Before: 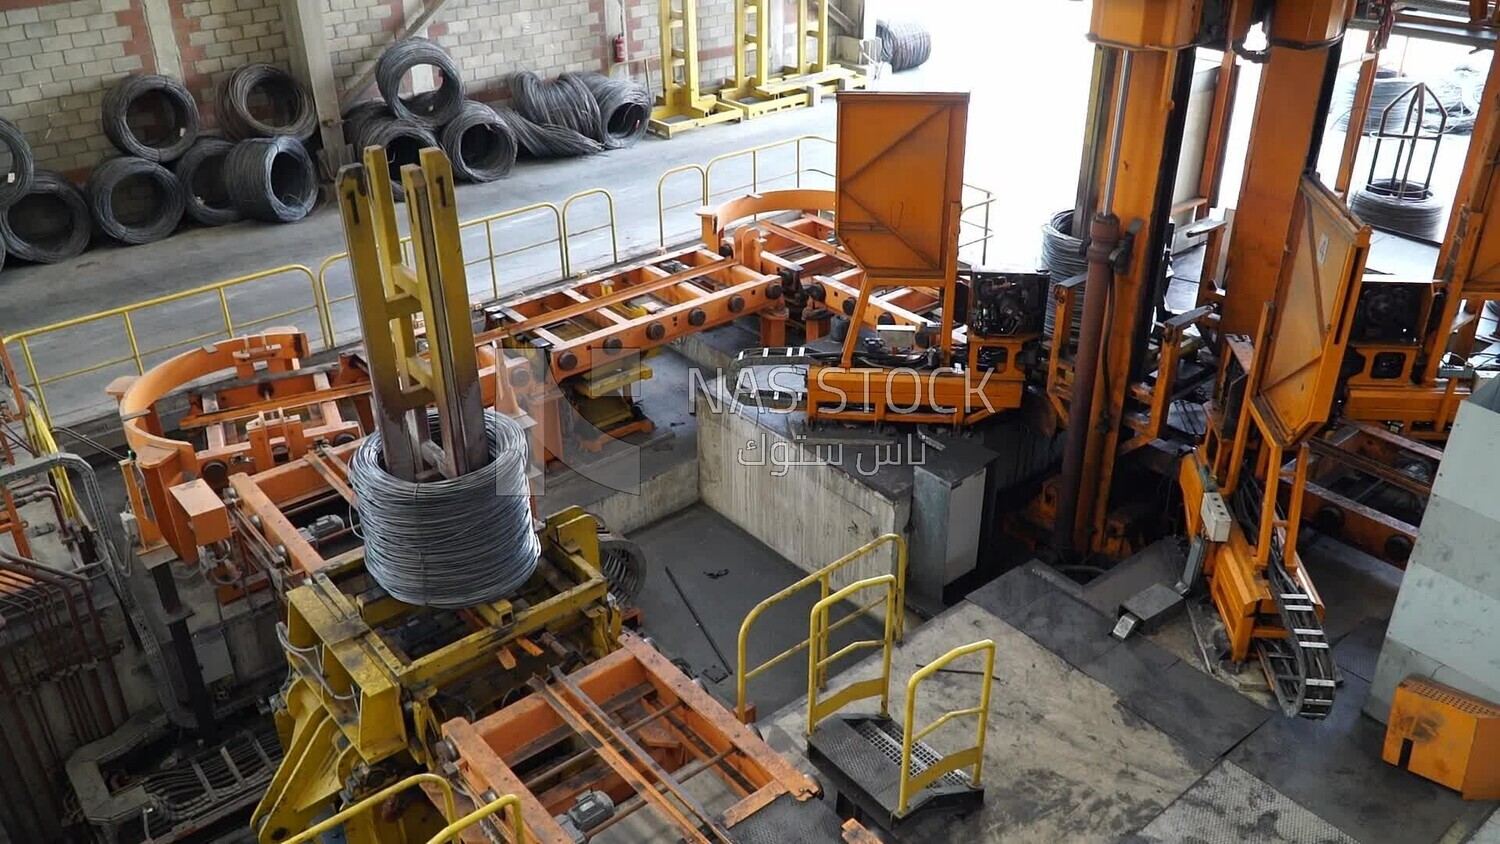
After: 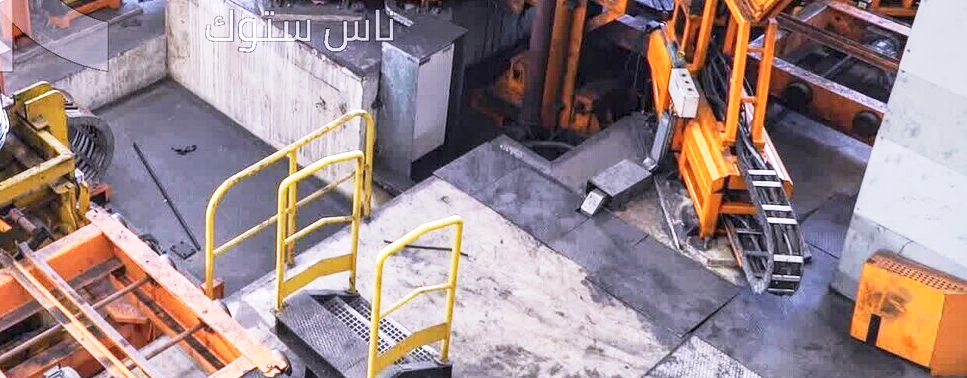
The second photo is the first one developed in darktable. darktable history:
color calibration: illuminant as shot in camera, x 0.358, y 0.373, temperature 4628.91 K
white balance: red 1.066, blue 1.119
crop and rotate: left 35.509%, top 50.238%, bottom 4.934%
local contrast: on, module defaults
shadows and highlights: shadows 32, highlights -32, soften with gaussian
base curve: curves: ch0 [(0, 0) (0.088, 0.125) (0.176, 0.251) (0.354, 0.501) (0.613, 0.749) (1, 0.877)], preserve colors none
exposure: black level correction 0, exposure 1.2 EV, compensate highlight preservation false
